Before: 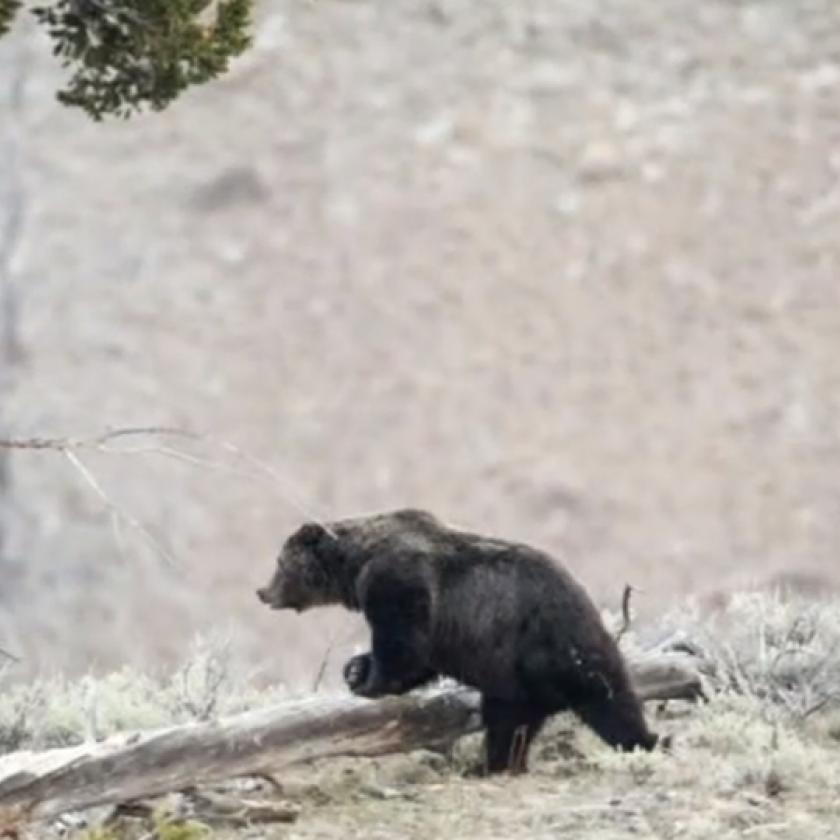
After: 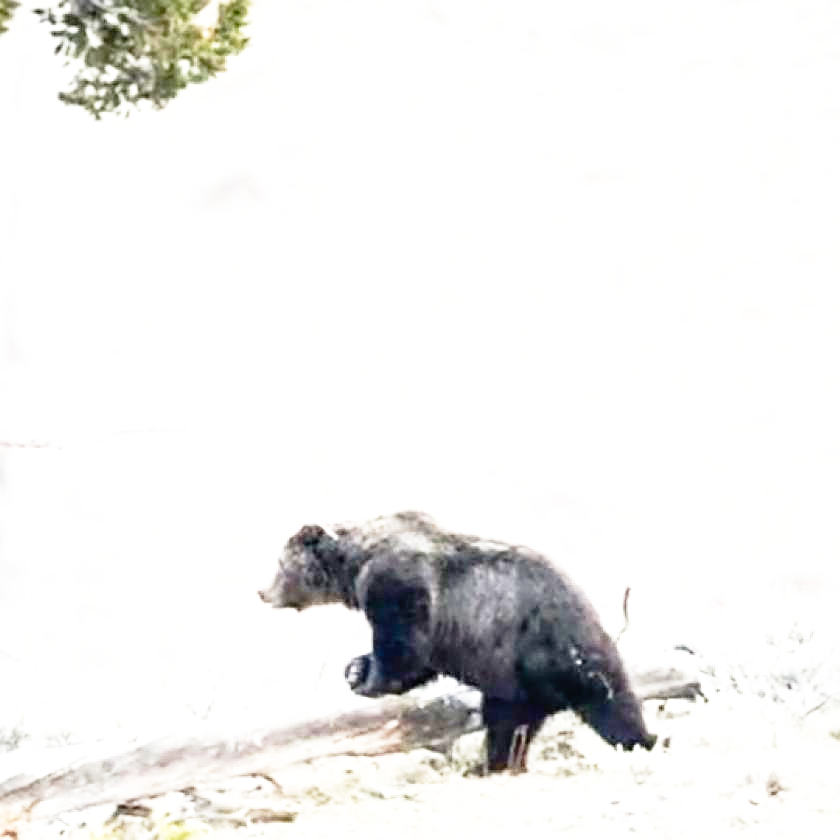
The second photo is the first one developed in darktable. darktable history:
base curve: curves: ch0 [(0, 0) (0.012, 0.01) (0.073, 0.168) (0.31, 0.711) (0.645, 0.957) (1, 1)], preserve colors none
sharpen: on, module defaults
exposure: black level correction 0.001, exposure 1 EV, compensate highlight preservation false
